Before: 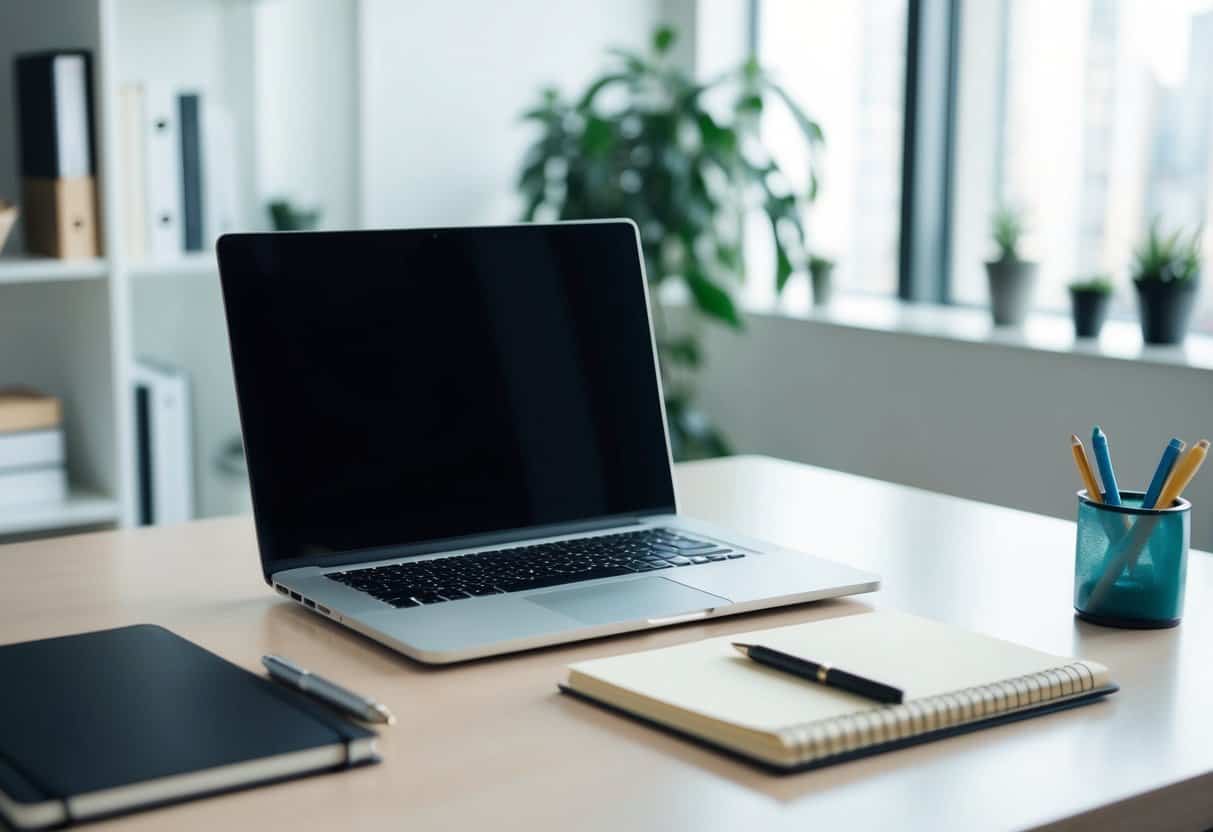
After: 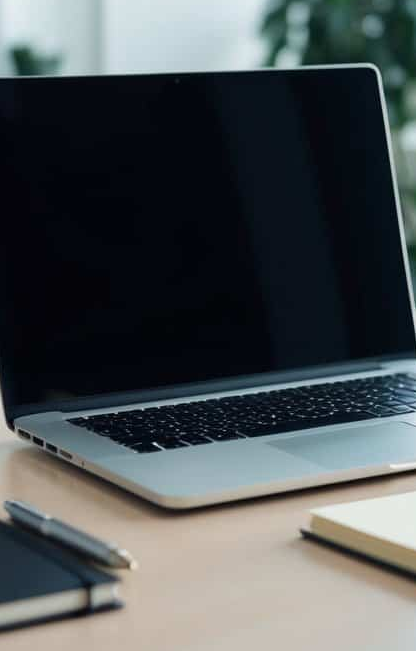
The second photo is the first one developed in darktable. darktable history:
crop and rotate: left 21.343%, top 18.647%, right 44.281%, bottom 3.001%
